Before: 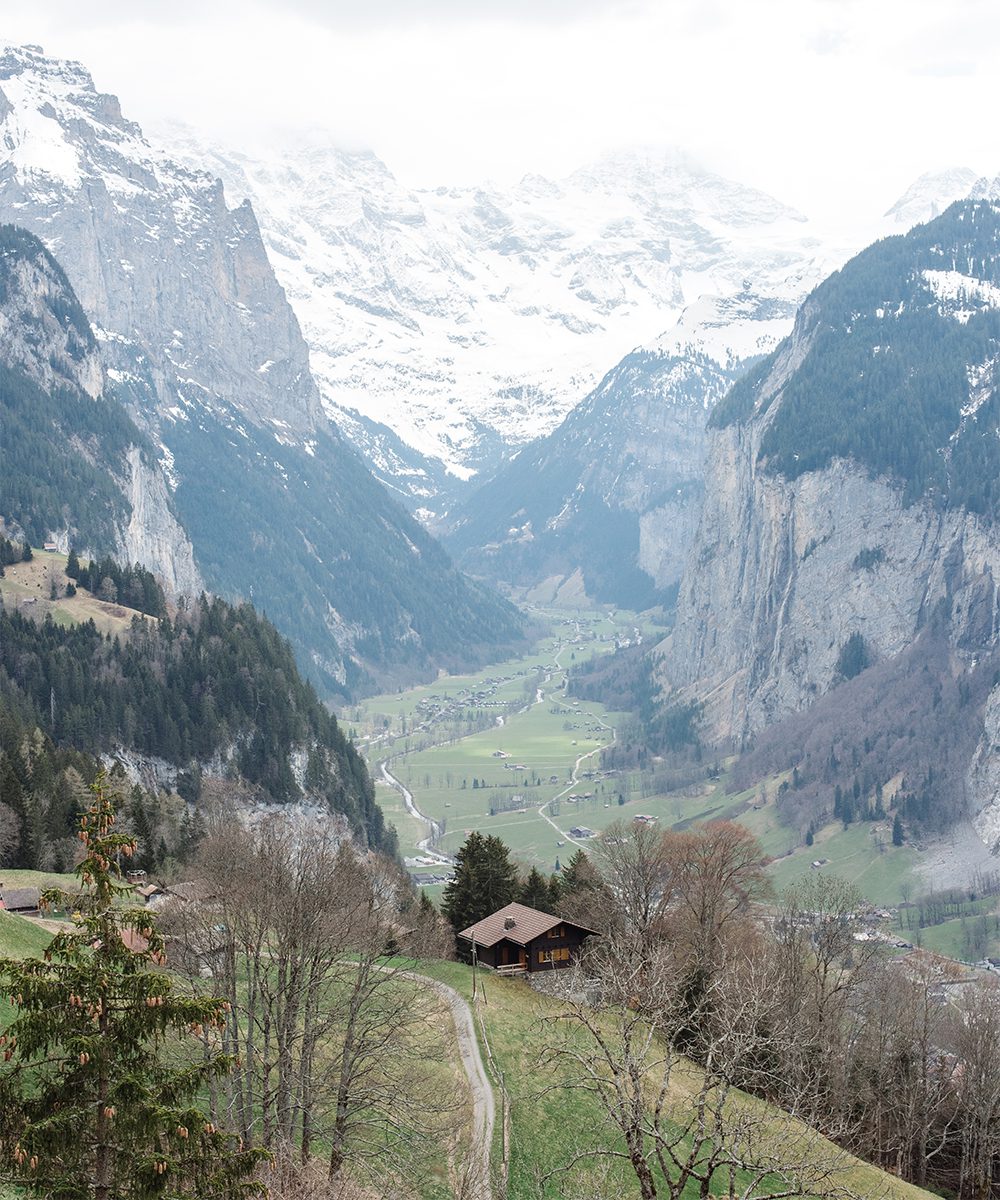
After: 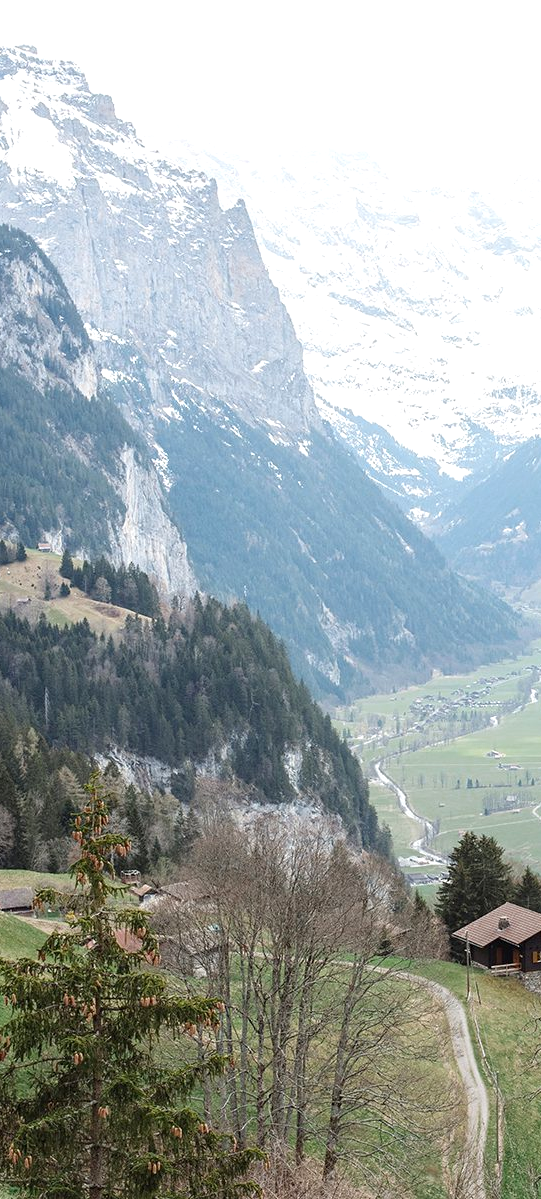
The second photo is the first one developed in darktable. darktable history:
exposure: exposure 0.299 EV, compensate exposure bias true, compensate highlight preservation false
color zones: curves: ch0 [(0.27, 0.396) (0.563, 0.504) (0.75, 0.5) (0.787, 0.307)]
crop: left 0.649%, right 45.244%, bottom 0.083%
